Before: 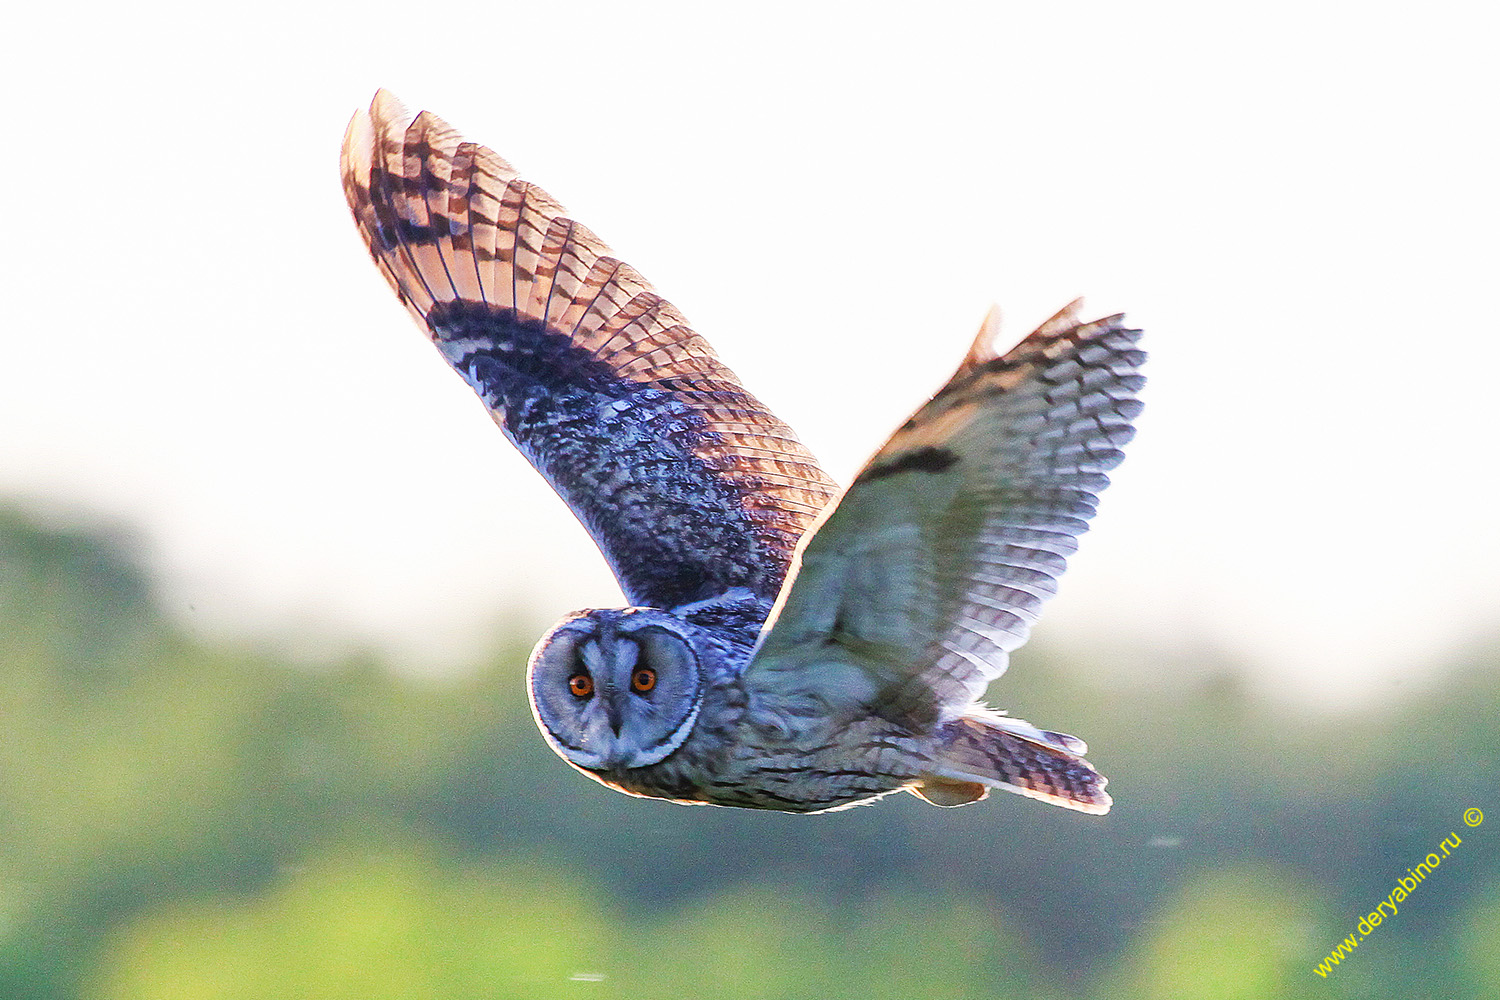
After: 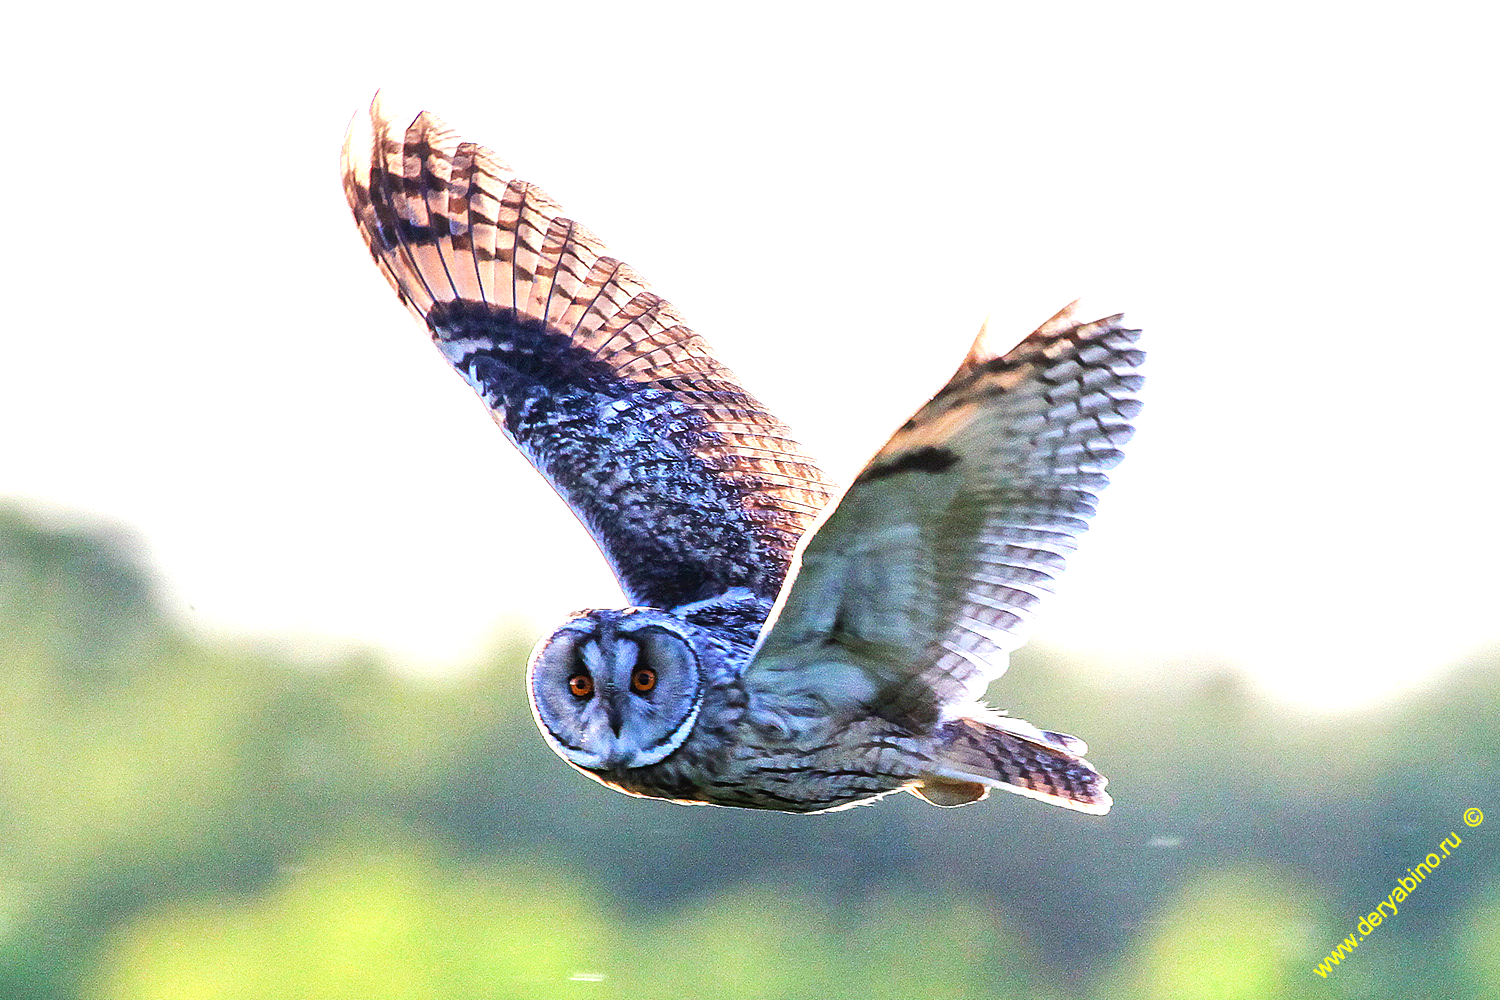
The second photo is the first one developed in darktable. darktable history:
tone equalizer: -8 EV -0.786 EV, -7 EV -0.739 EV, -6 EV -0.629 EV, -5 EV -0.386 EV, -3 EV 0.387 EV, -2 EV 0.6 EV, -1 EV 0.697 EV, +0 EV 0.771 EV, edges refinement/feathering 500, mask exposure compensation -1.57 EV, preserve details no
color zones: curves: ch0 [(0.068, 0.464) (0.25, 0.5) (0.48, 0.508) (0.75, 0.536) (0.886, 0.476) (0.967, 0.456)]; ch1 [(0.066, 0.456) (0.25, 0.5) (0.616, 0.508) (0.746, 0.56) (0.934, 0.444)]
